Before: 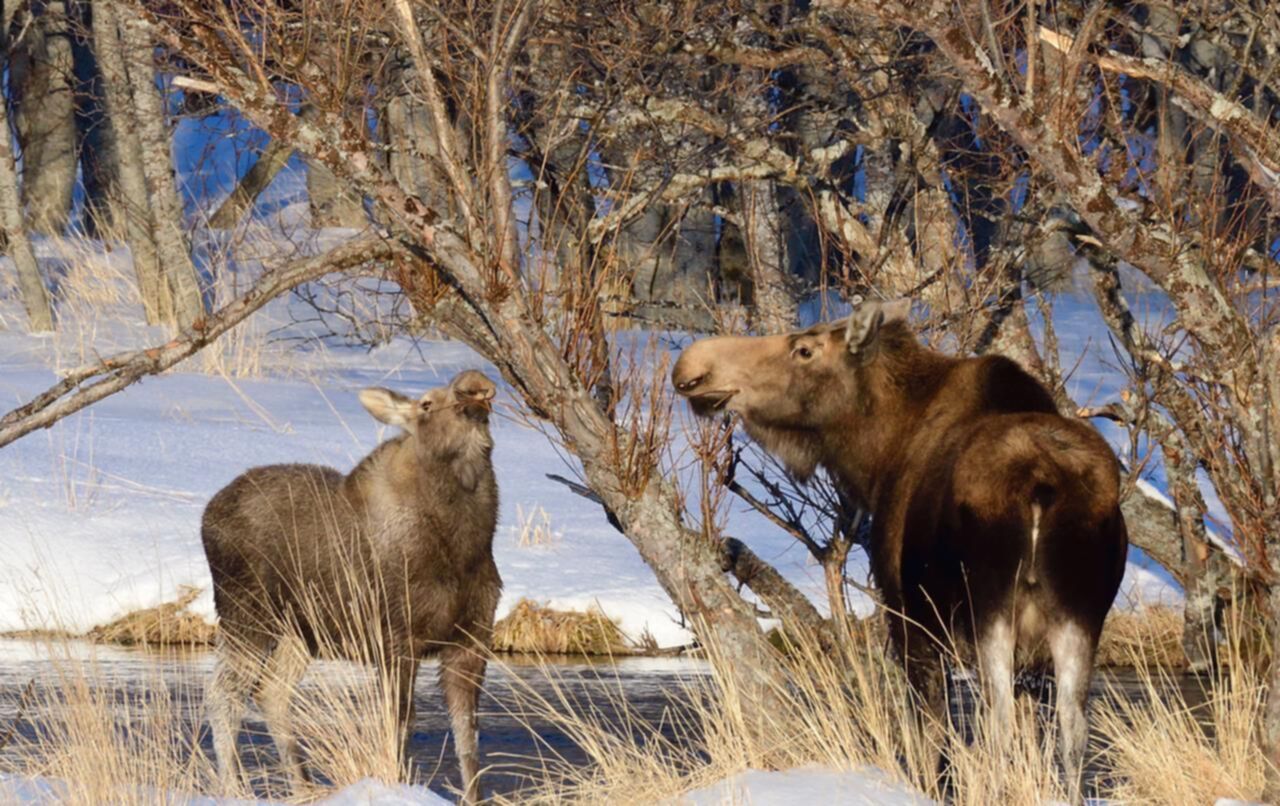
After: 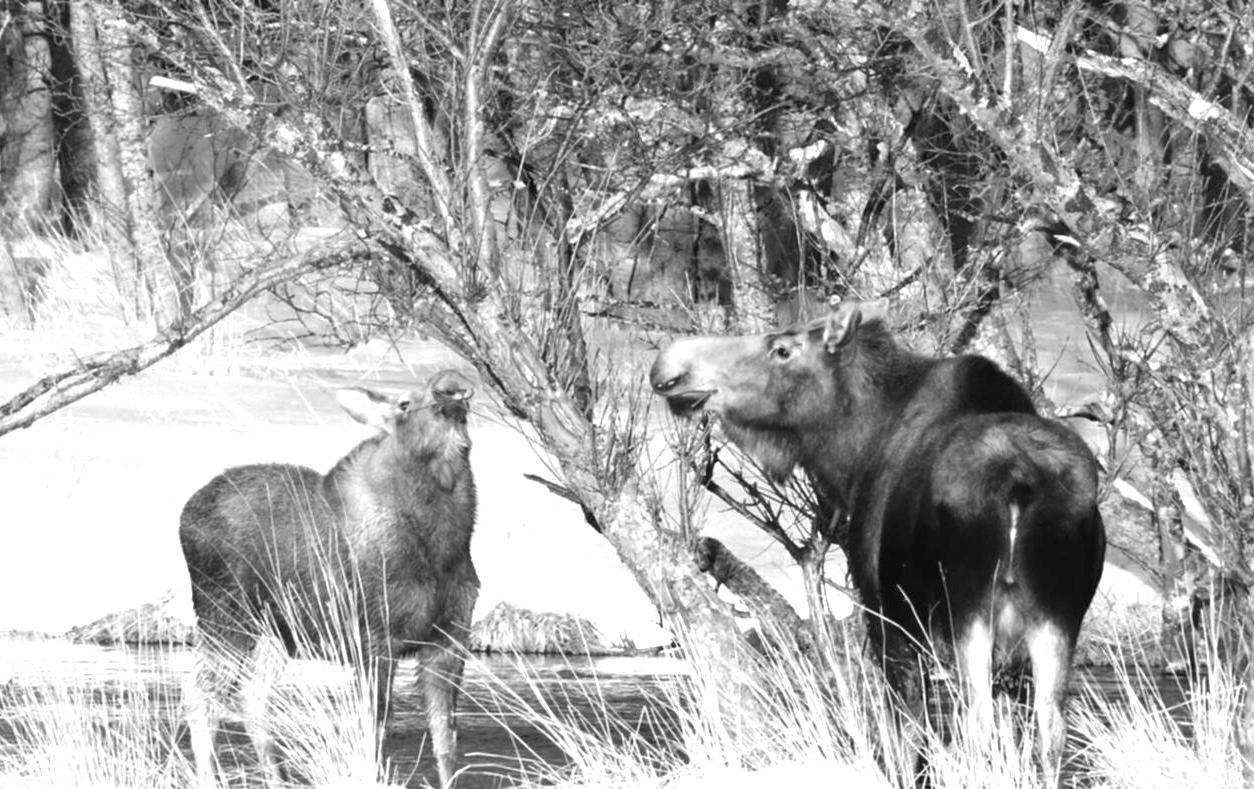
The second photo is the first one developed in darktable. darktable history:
crop: left 1.743%, right 0.268%, bottom 2.011%
monochrome: a 2.21, b -1.33, size 2.2
exposure: black level correction 0, exposure 1.1 EV, compensate exposure bias true, compensate highlight preservation false
